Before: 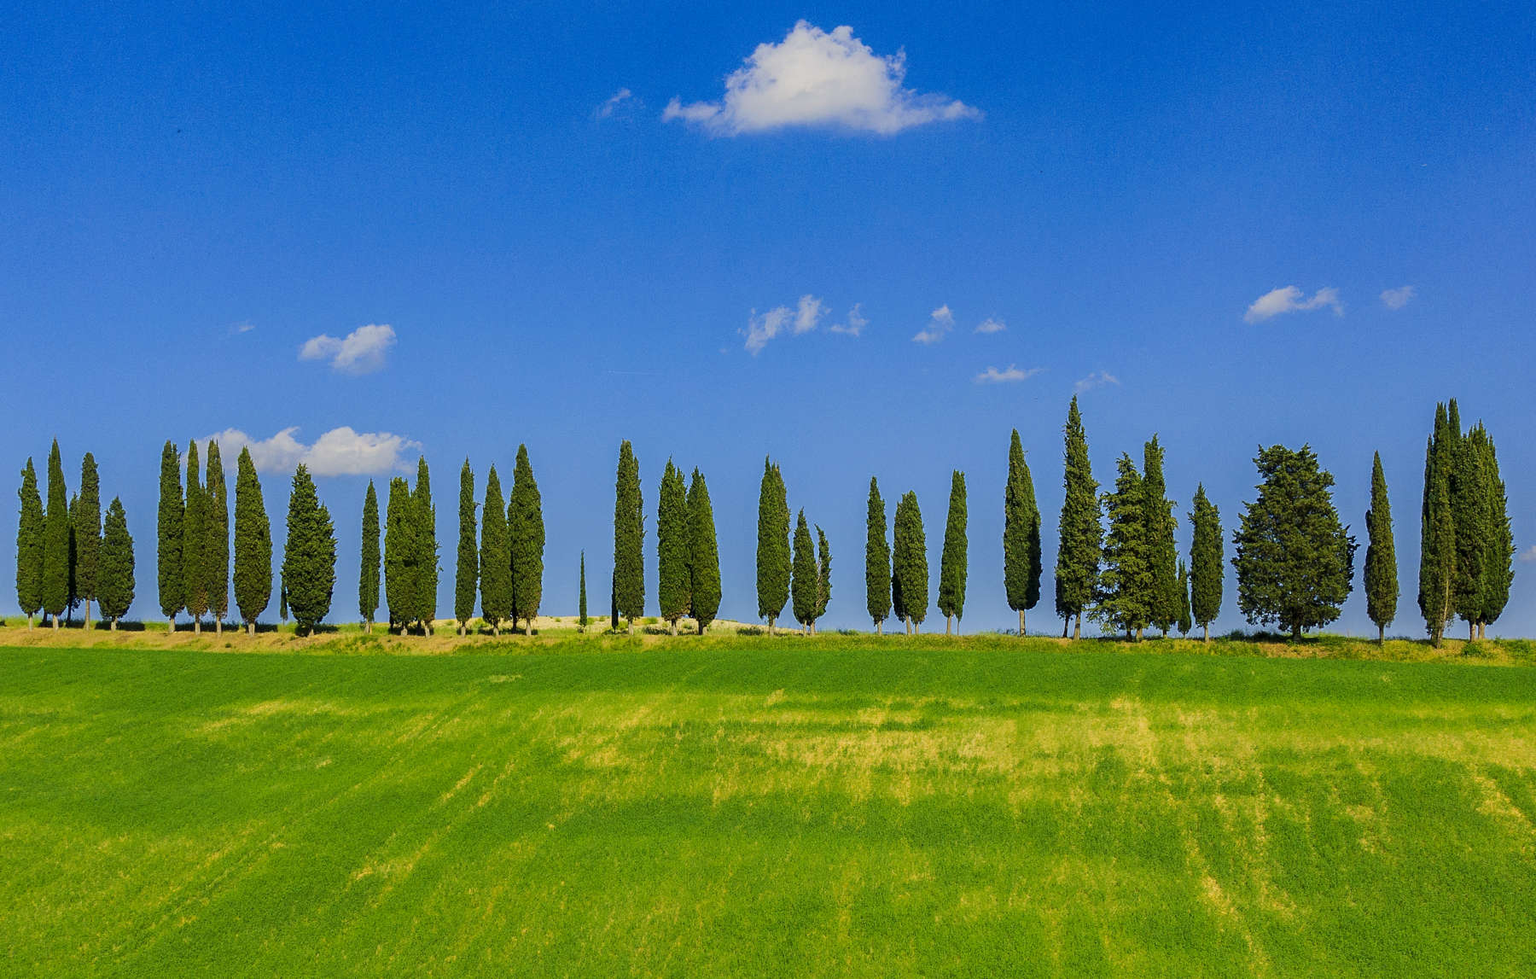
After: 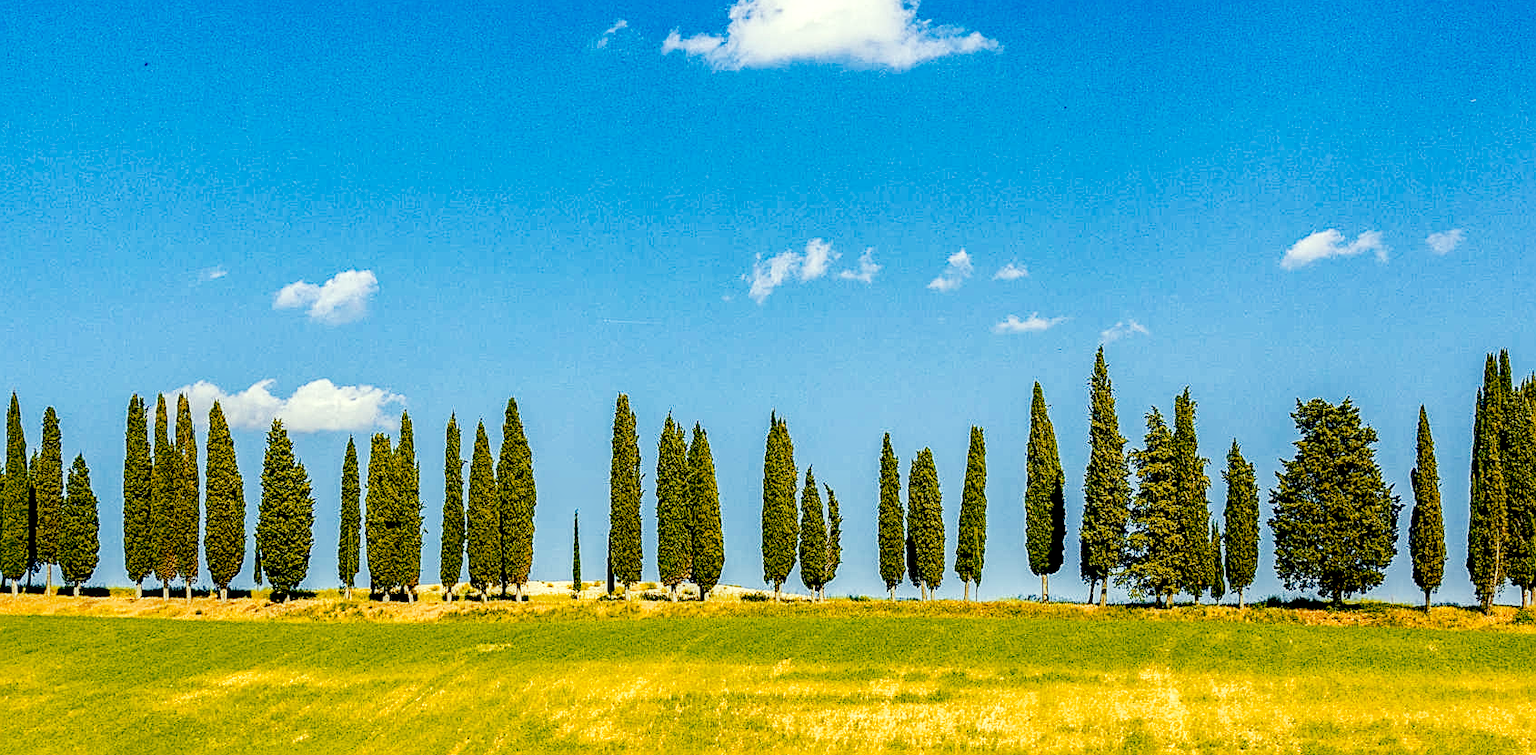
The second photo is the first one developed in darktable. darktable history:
local contrast: highlights 40%, shadows 60%, detail 136%, midtone range 0.514
sharpen: on, module defaults
color zones: curves: ch1 [(0.239, 0.552) (0.75, 0.5)]; ch2 [(0.25, 0.462) (0.749, 0.457)], mix 25.94%
exposure: black level correction 0.016, exposure 1.774 EV, compensate highlight preservation false
filmic rgb: middle gray luminance 29%, black relative exposure -10.3 EV, white relative exposure 5.5 EV, threshold 6 EV, target black luminance 0%, hardness 3.95, latitude 2.04%, contrast 1.132, highlights saturation mix 5%, shadows ↔ highlights balance 15.11%, add noise in highlights 0, preserve chrominance no, color science v3 (2019), use custom middle-gray values true, iterations of high-quality reconstruction 0, contrast in highlights soft, enable highlight reconstruction true
crop: left 2.737%, top 7.287%, right 3.421%, bottom 20.179%
haze removal: compatibility mode true, adaptive false
color correction: highlights a* -4.73, highlights b* 5.06, saturation 0.97
